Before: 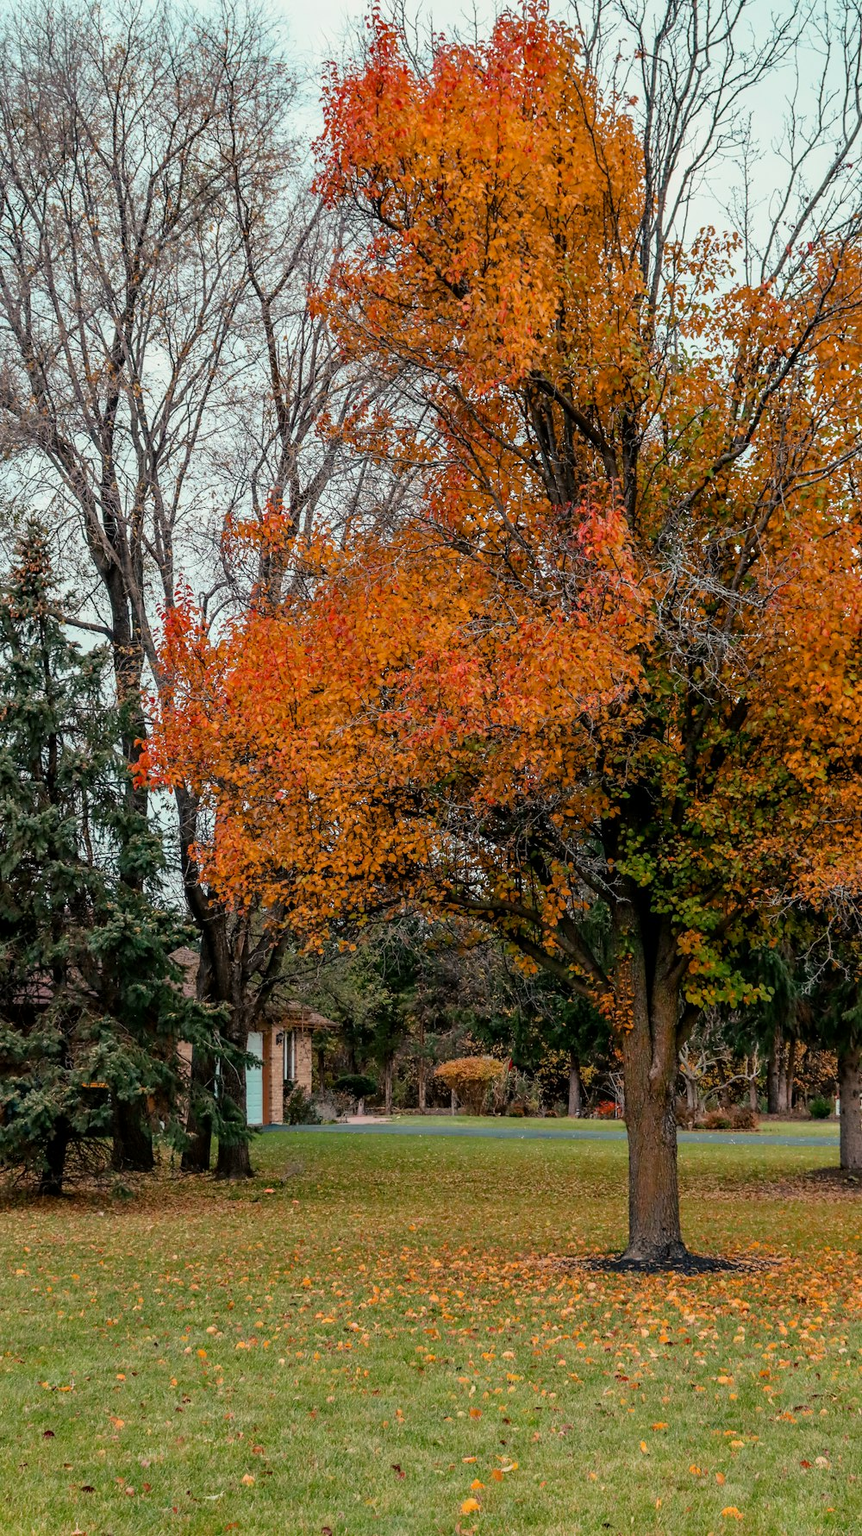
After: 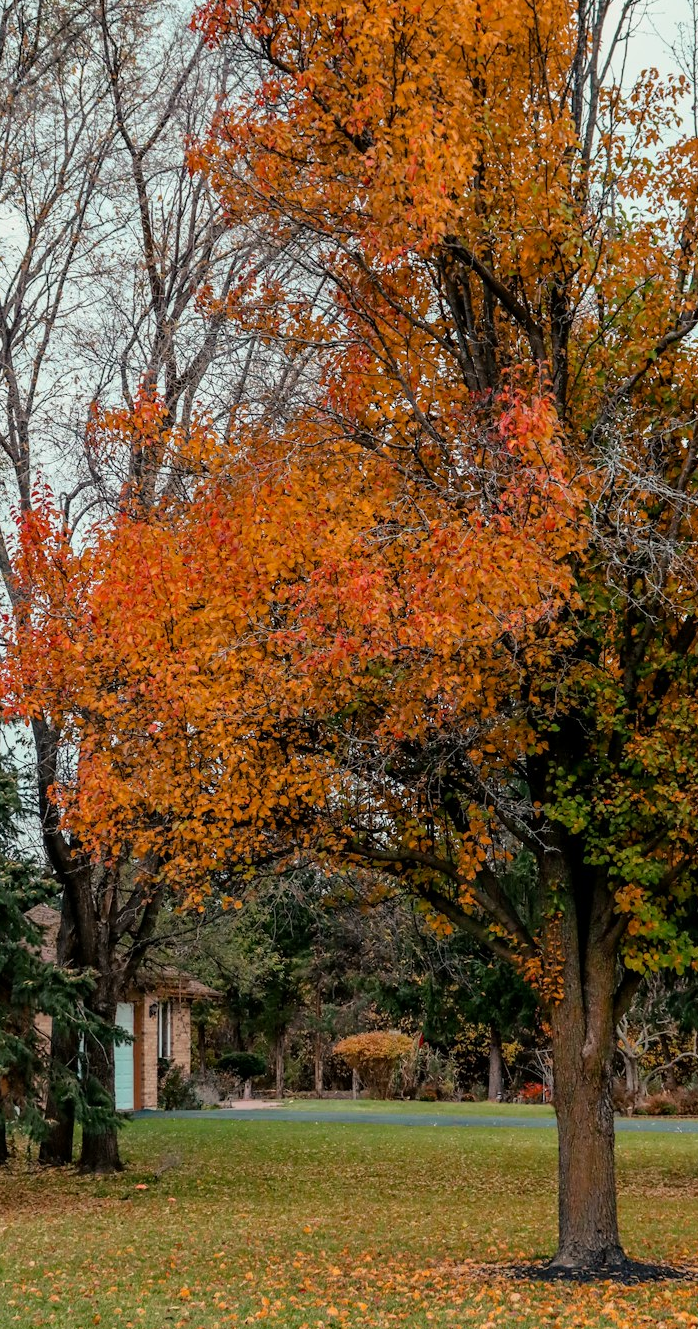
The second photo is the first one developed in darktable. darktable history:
crop and rotate: left 17.134%, top 10.94%, right 13.007%, bottom 14.405%
